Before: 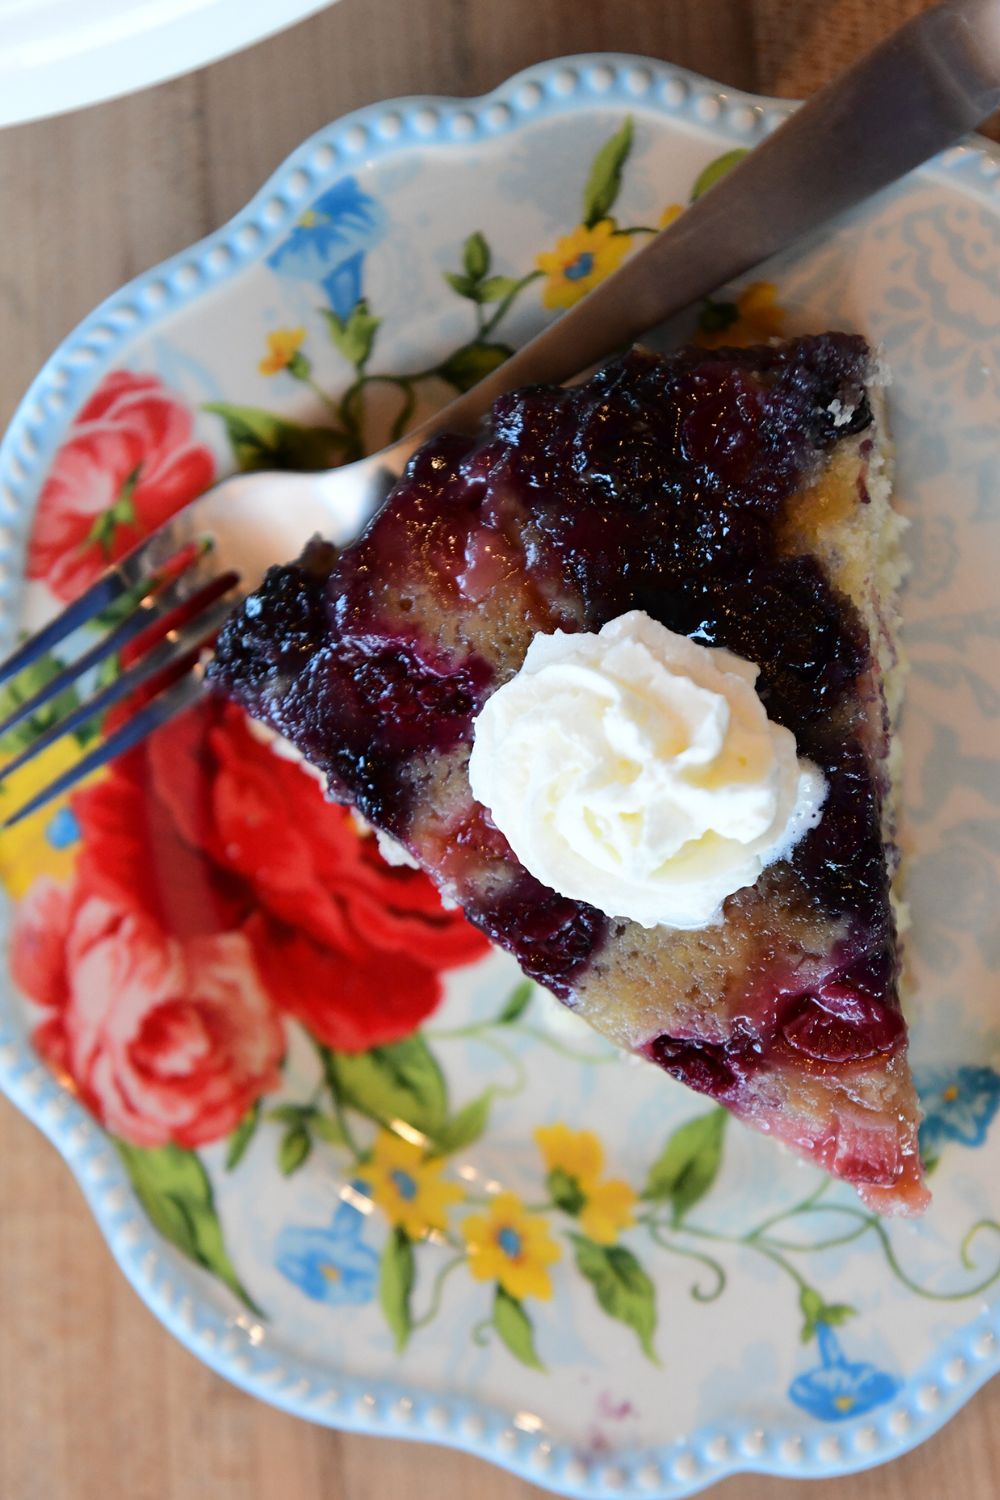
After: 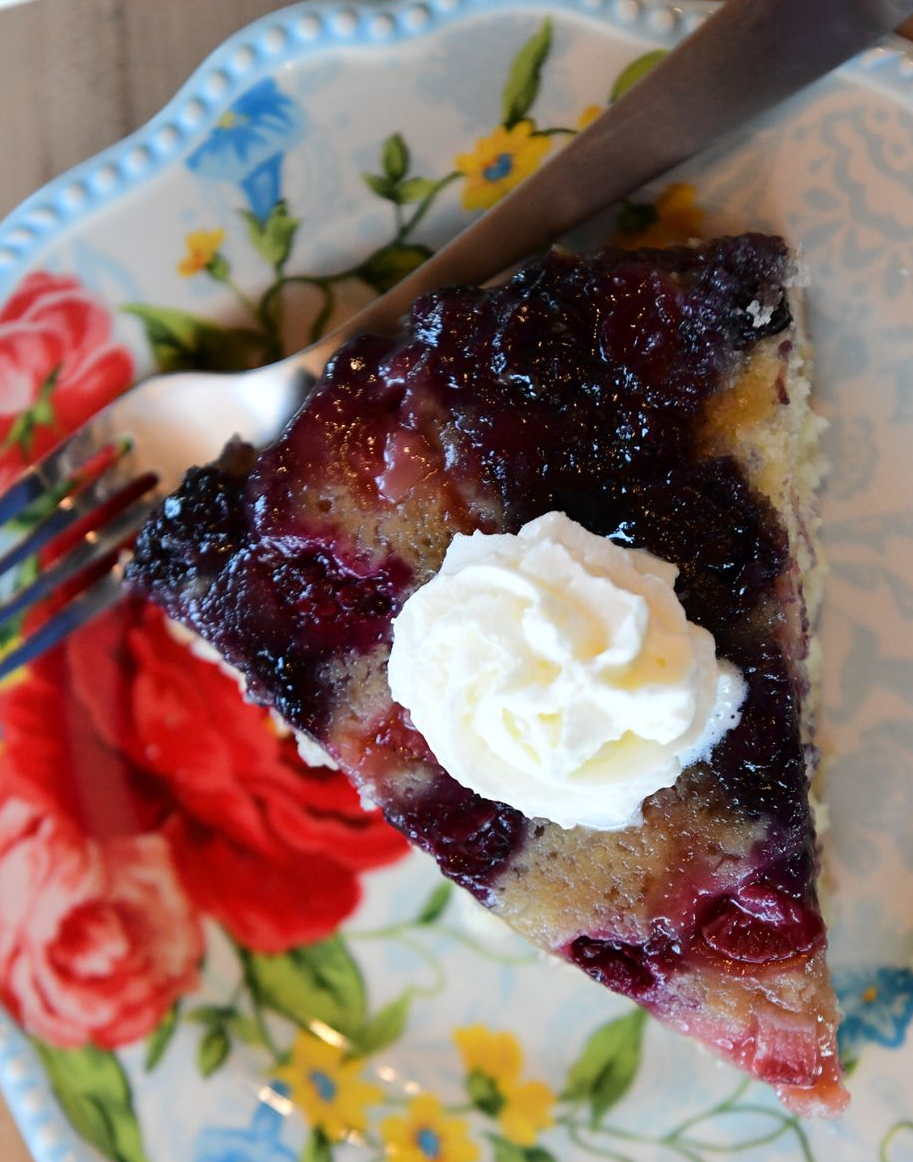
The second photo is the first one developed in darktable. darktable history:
exposure: exposure 0.02 EV, compensate highlight preservation false
crop: left 8.155%, top 6.611%, bottom 15.385%
